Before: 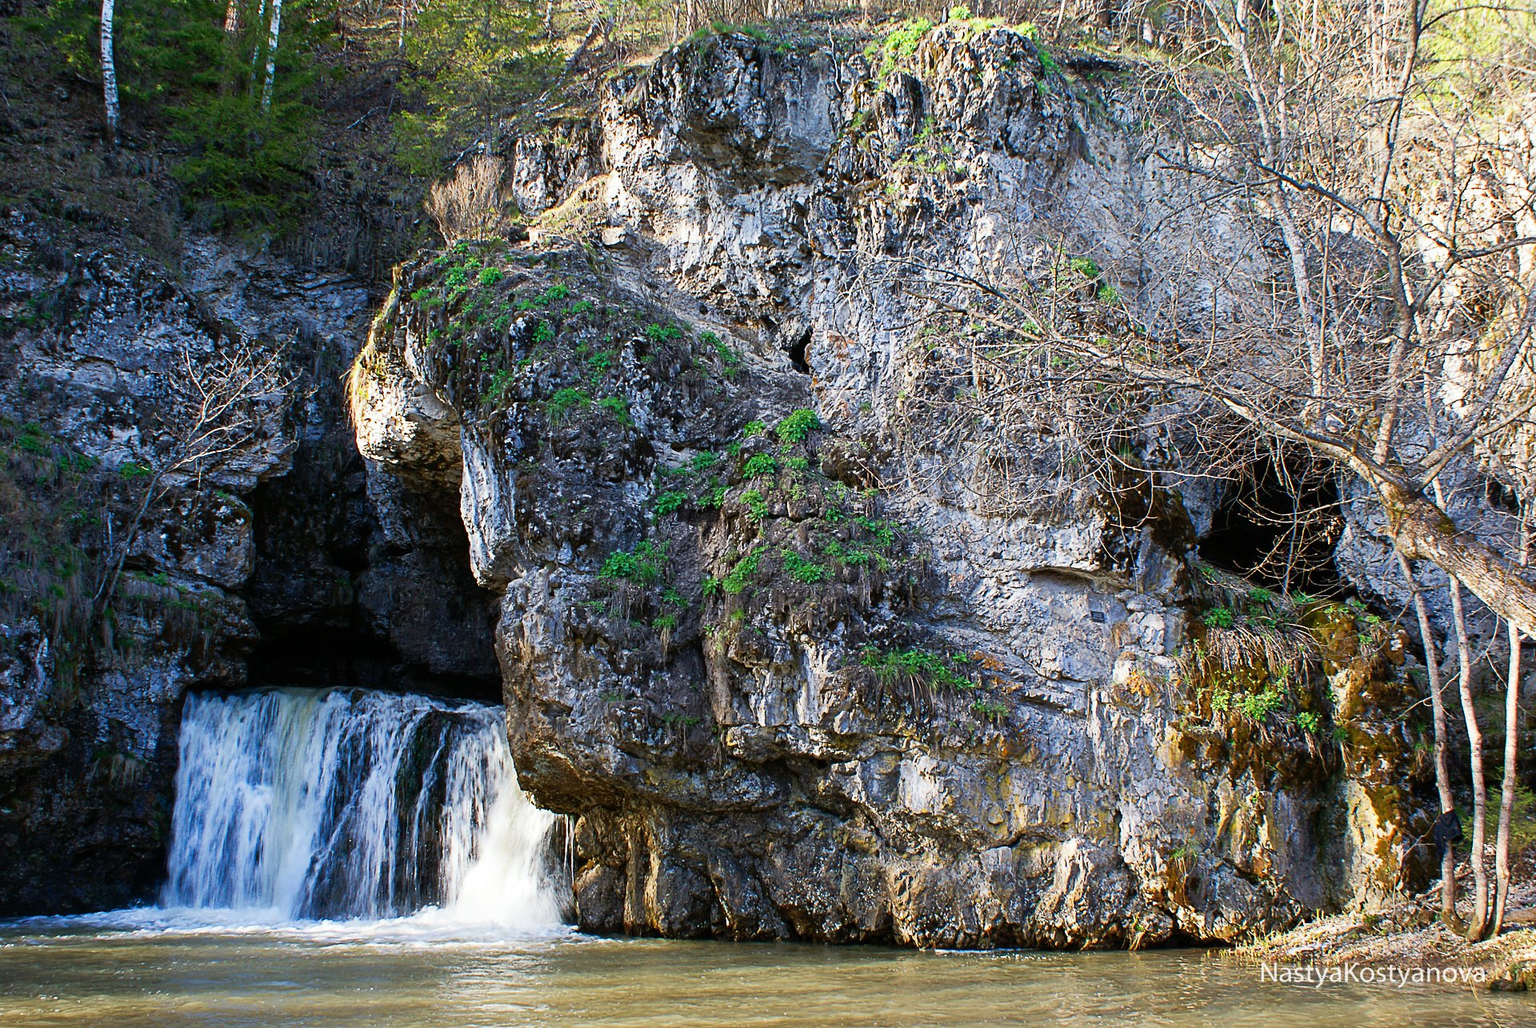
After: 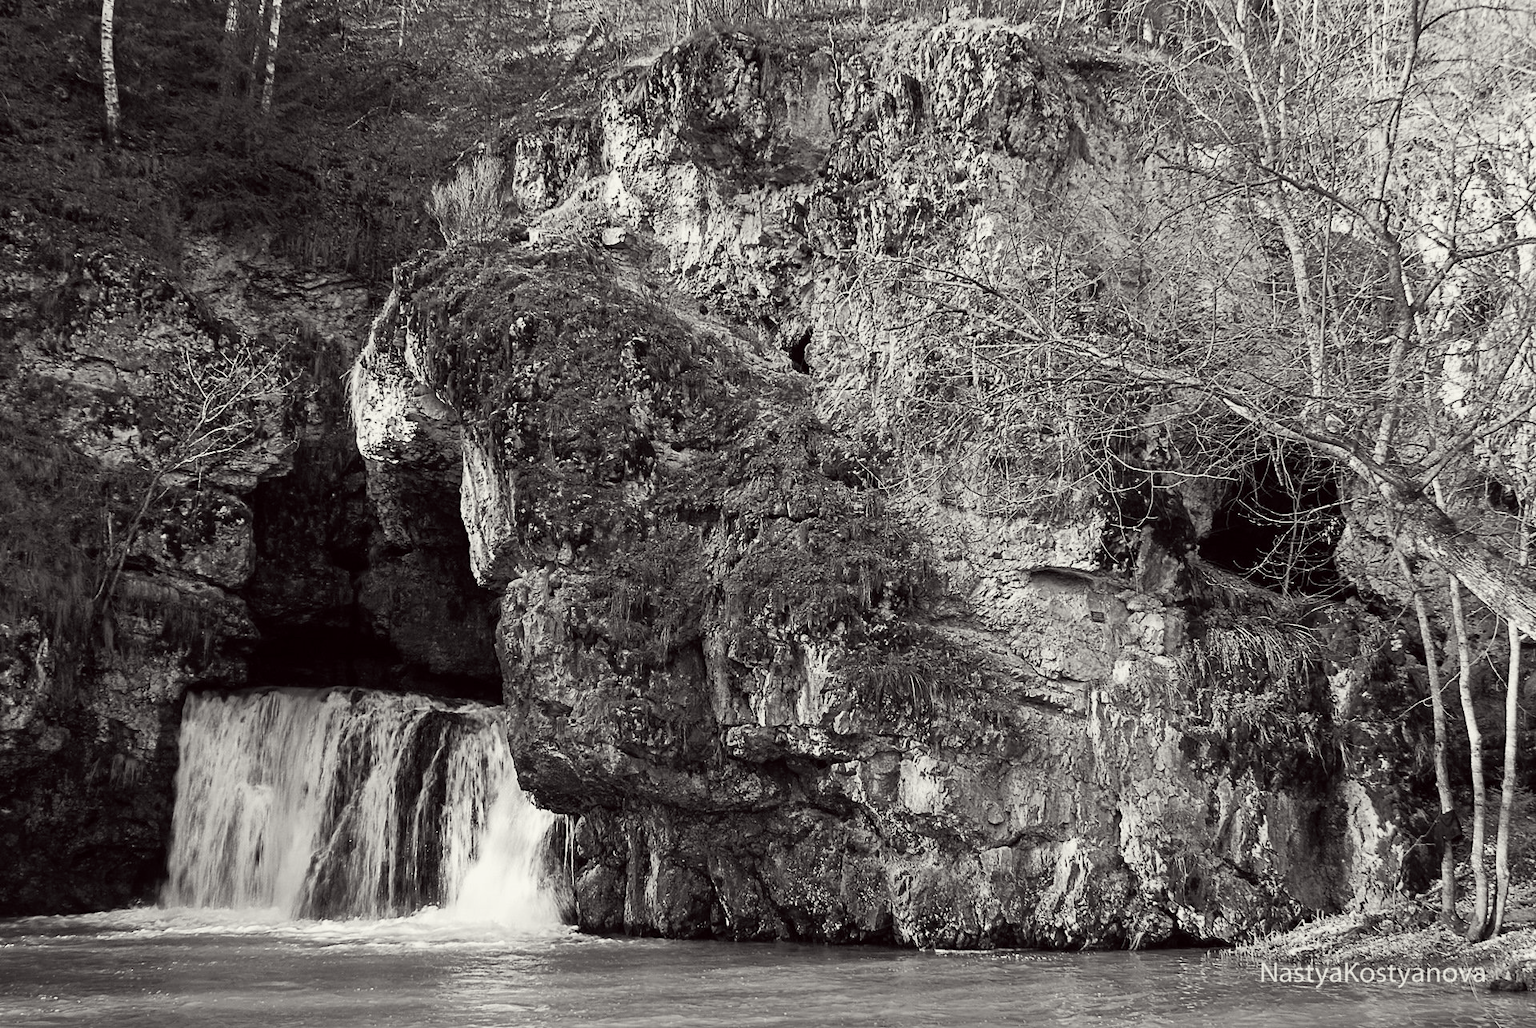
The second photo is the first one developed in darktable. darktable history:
color calibration: output gray [0.18, 0.41, 0.41, 0], gray › normalize channels true, illuminant same as pipeline (D50), adaptation XYZ, x 0.346, y 0.359, gamut compression 0
color correction: highlights a* -0.95, highlights b* 4.5, shadows a* 3.55
